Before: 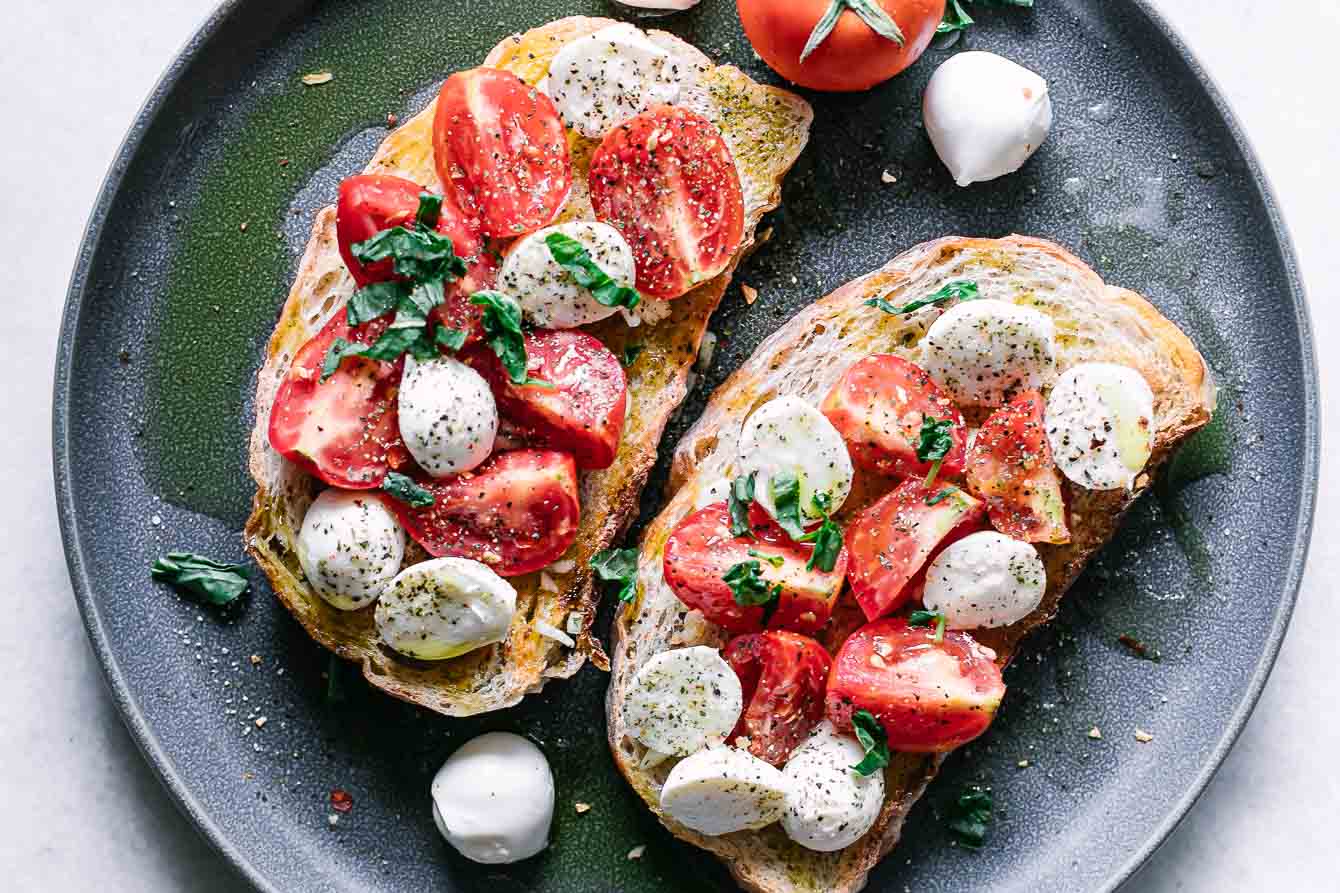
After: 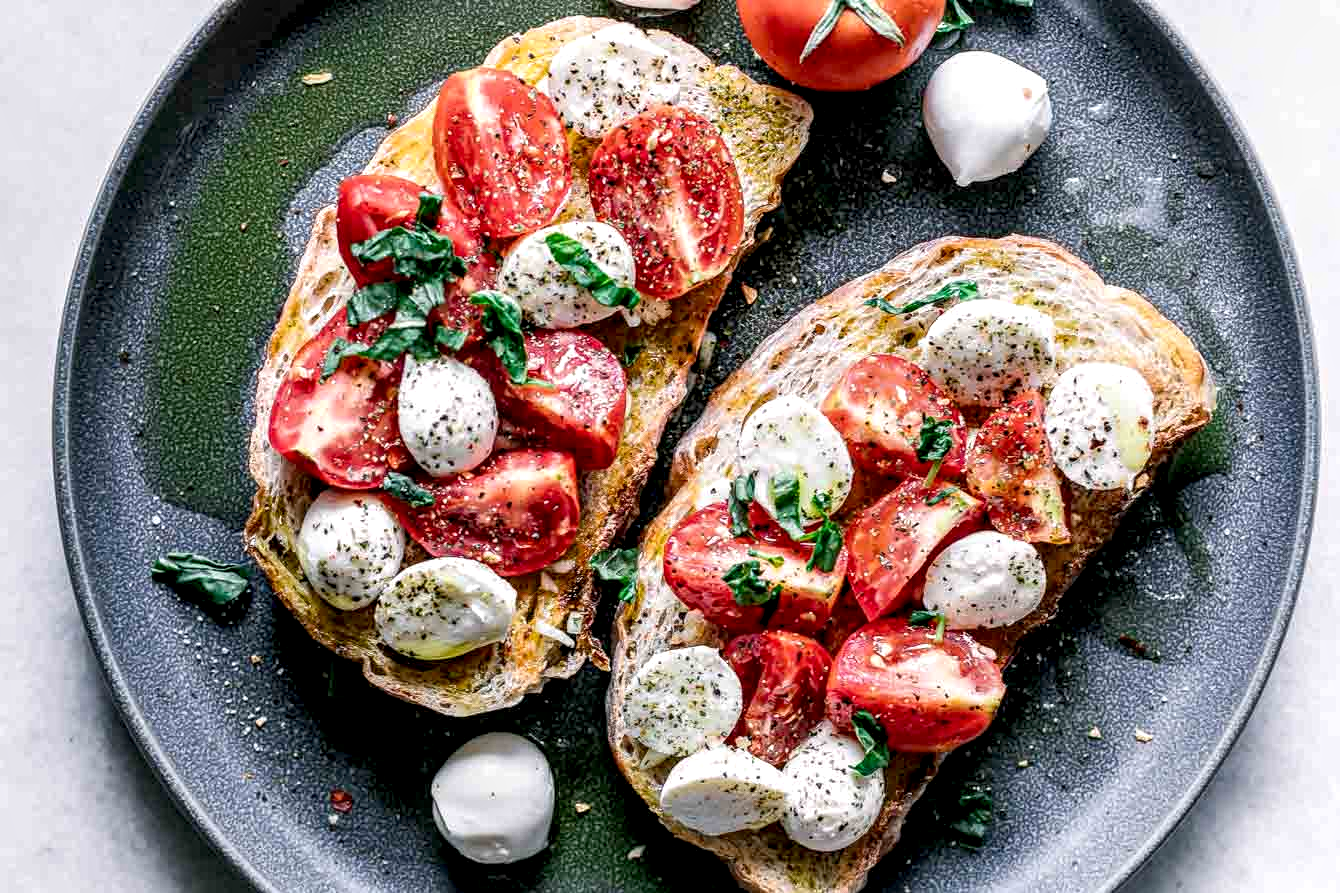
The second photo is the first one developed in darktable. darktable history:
exposure: black level correction 0.005, exposure 0.003 EV, compensate highlight preservation false
local contrast: detail 150%
